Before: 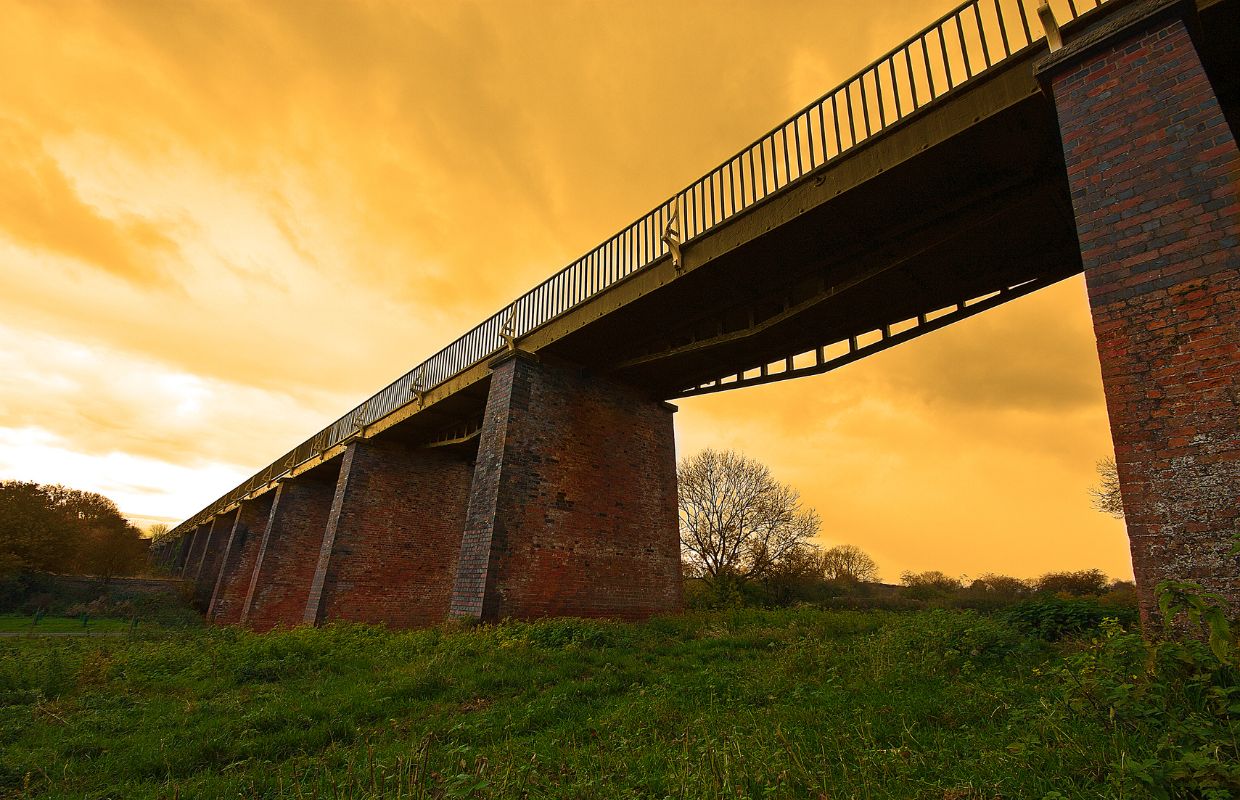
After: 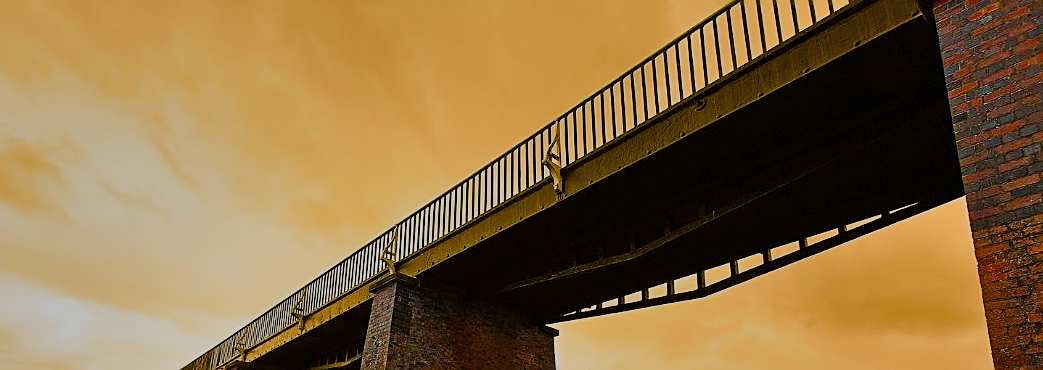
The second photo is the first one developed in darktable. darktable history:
crop and rotate: left 9.641%, top 9.538%, right 6.194%, bottom 44.136%
sharpen: on, module defaults
exposure: black level correction 0, compensate highlight preservation false
shadows and highlights: highlights color adjustment 0.193%, soften with gaussian
color balance rgb: shadows lift › luminance -19.766%, perceptual saturation grading › global saturation -0.016%, perceptual saturation grading › highlights -17.183%, perceptual saturation grading › mid-tones 32.556%, perceptual saturation grading › shadows 50.584%, contrast -19.703%
filmic rgb: black relative exposure -7.65 EV, white relative exposure 4.56 EV, hardness 3.61, contrast 1.109
